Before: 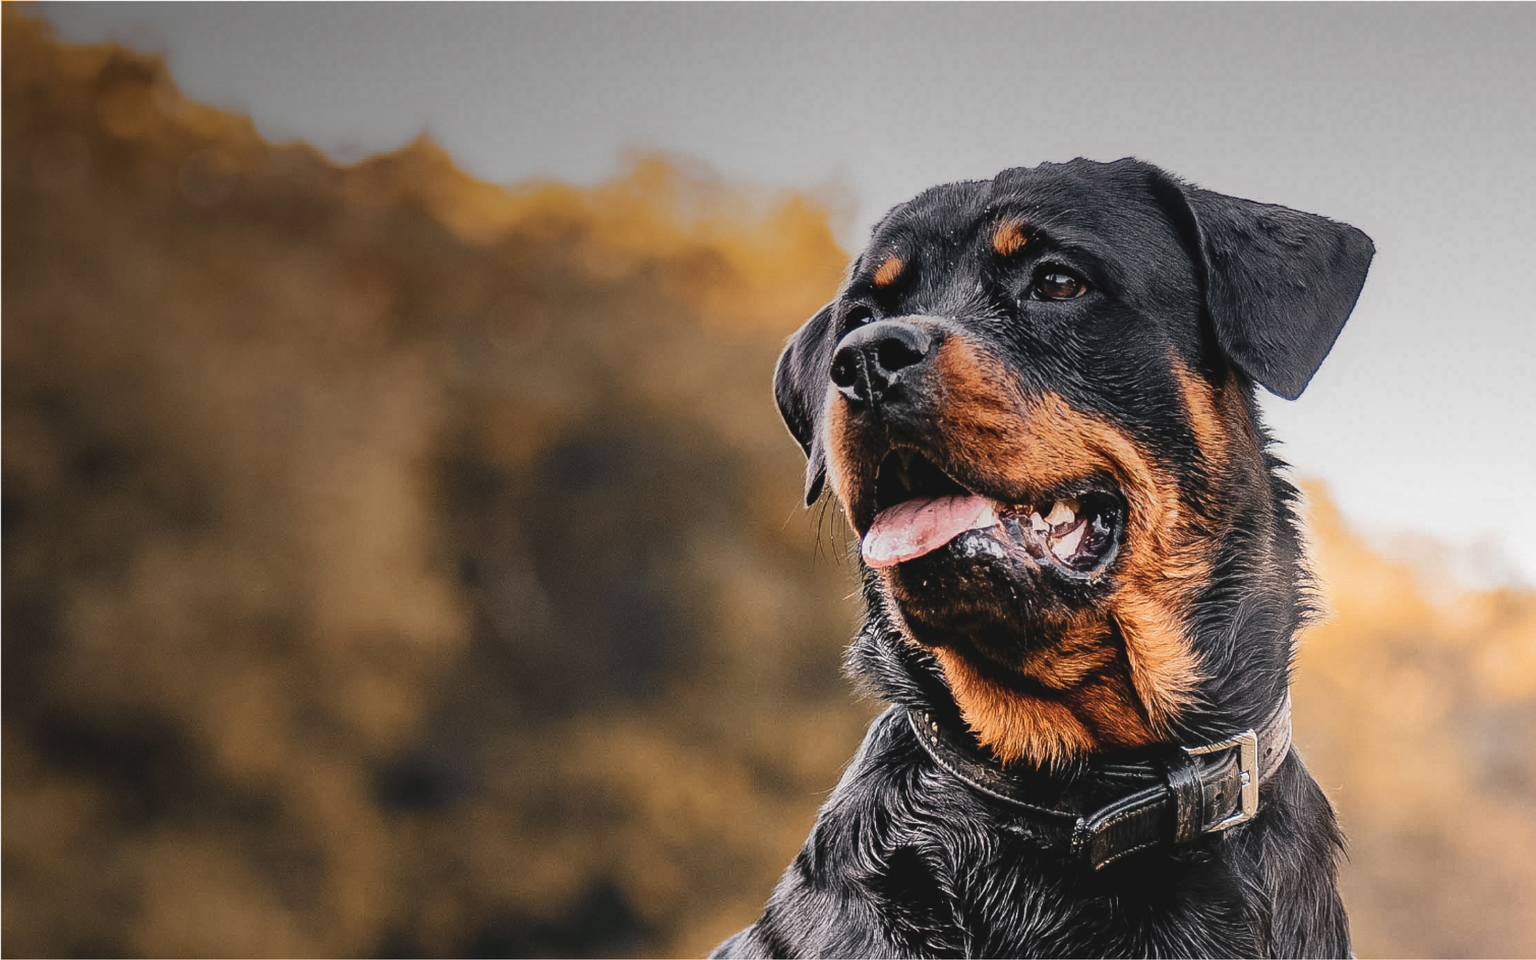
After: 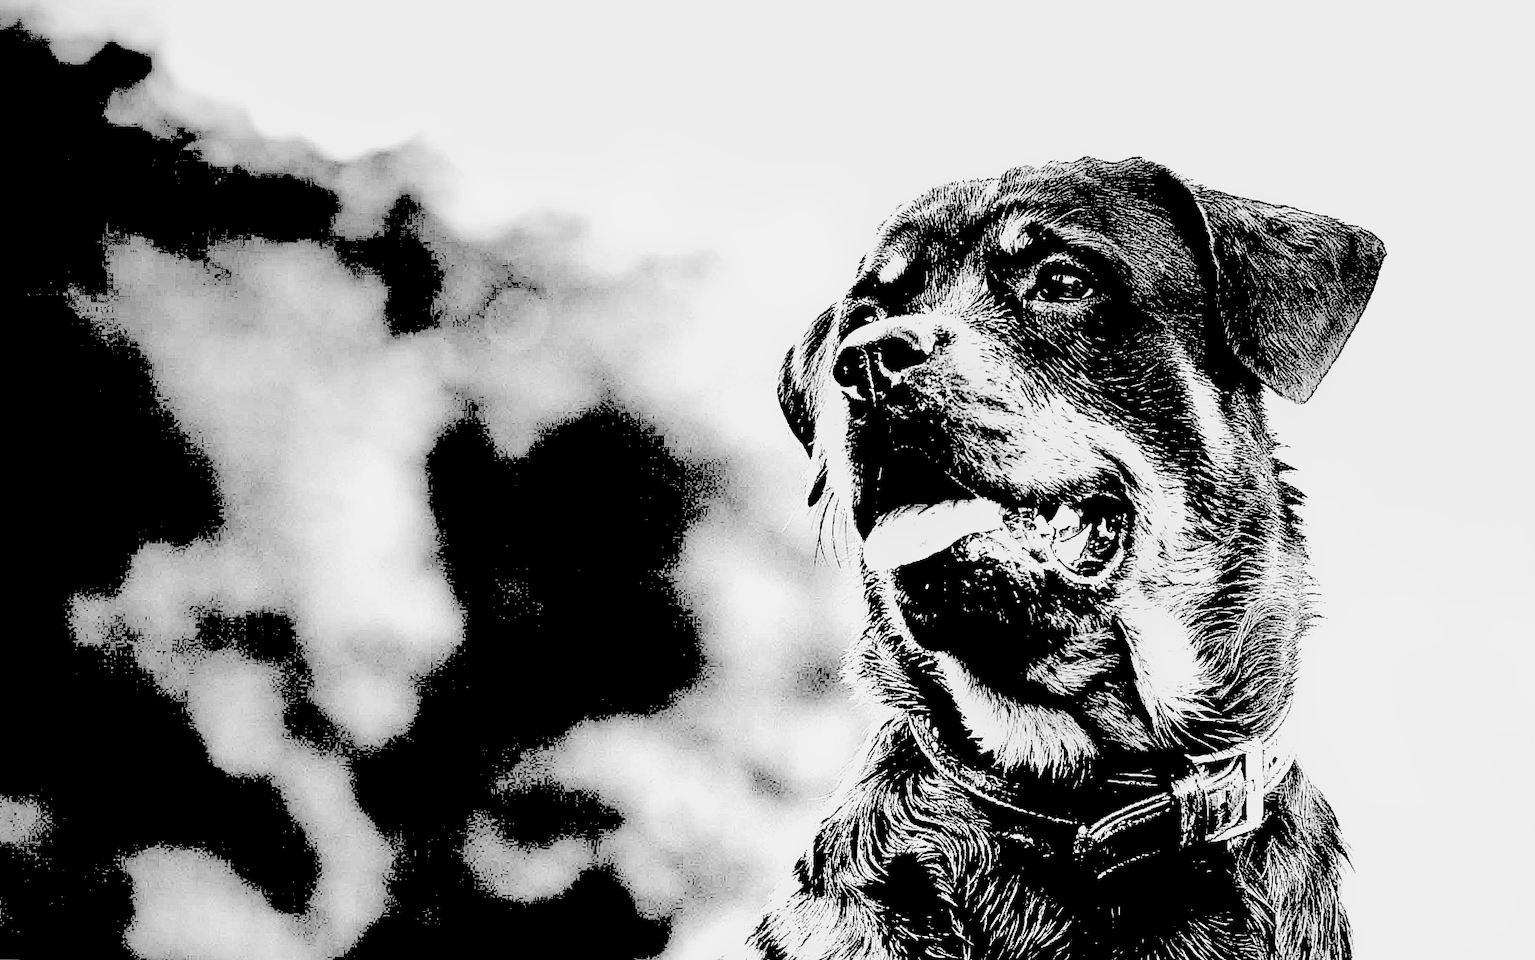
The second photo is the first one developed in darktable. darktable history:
monochrome: a -74.22, b 78.2
filmic rgb: black relative exposure -5 EV, white relative exposure 3.5 EV, hardness 3.19, contrast 1.2, highlights saturation mix -50%
white balance: red 0.988, blue 1.017
shadows and highlights: on, module defaults
levels: levels [0.246, 0.246, 0.506]
crop and rotate: angle -0.5°
sharpen: amount 0.2
